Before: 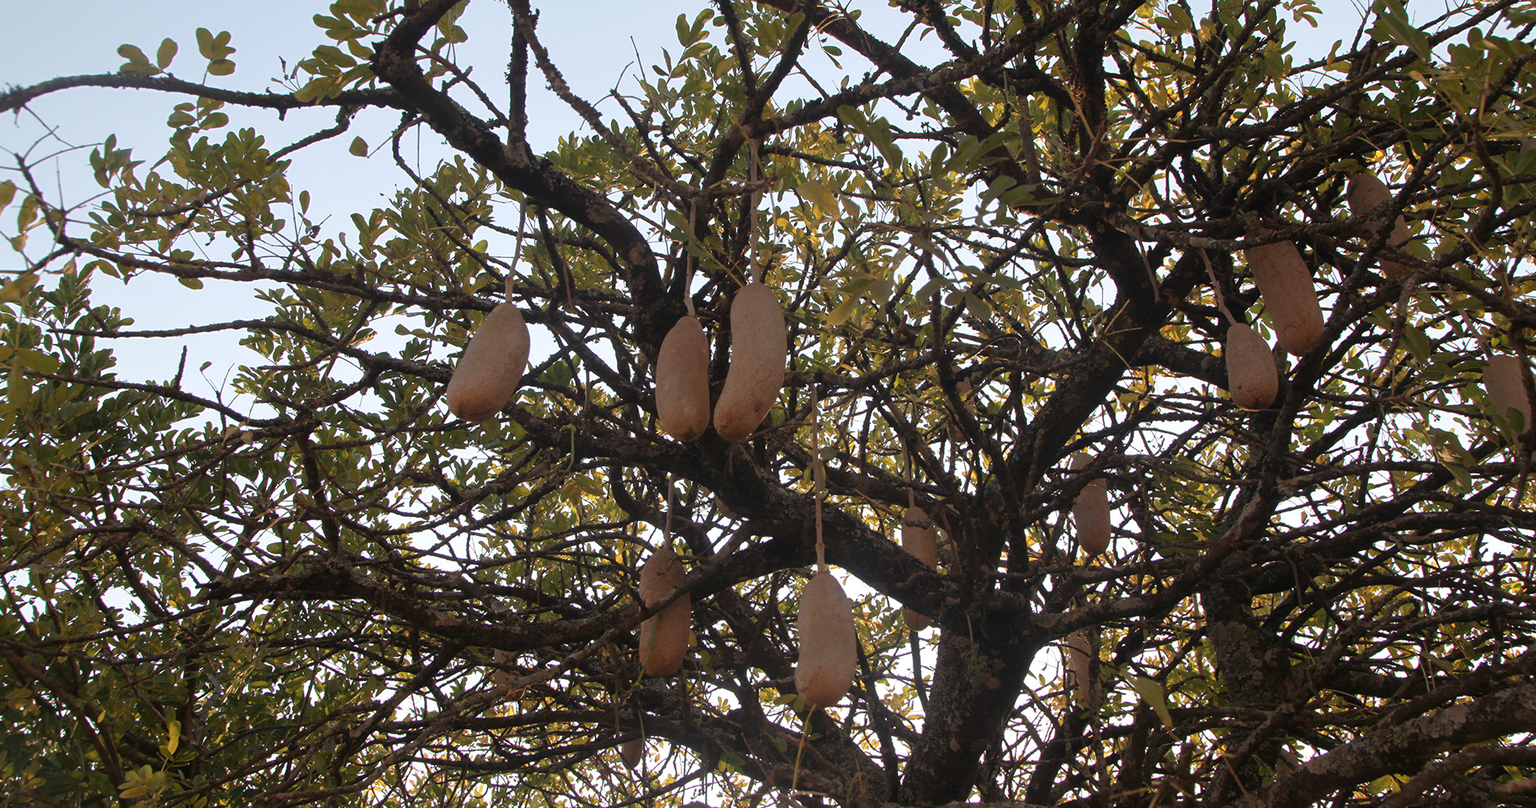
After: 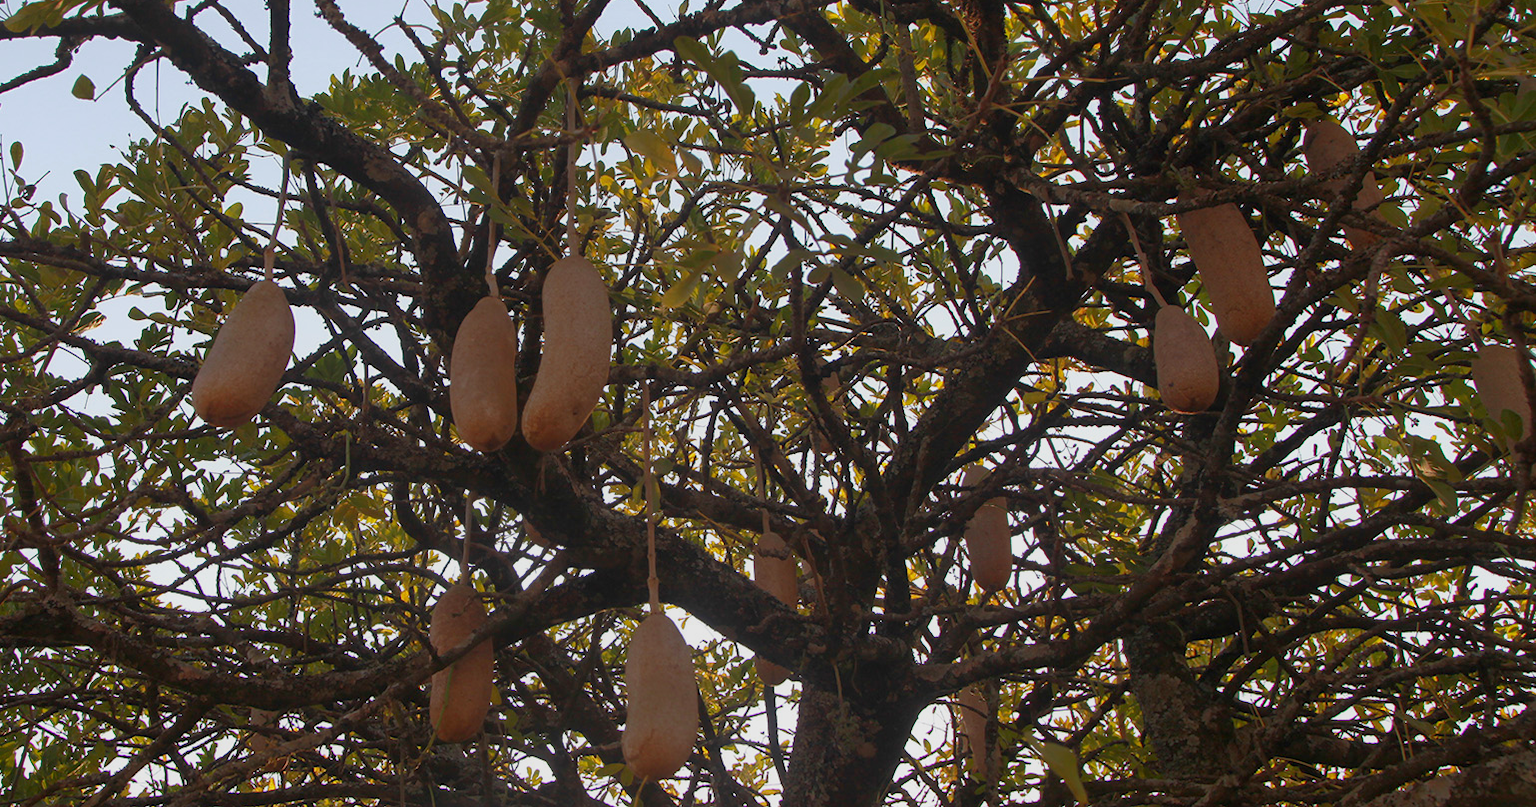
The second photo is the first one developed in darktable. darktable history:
crop: left 18.969%, top 9.467%, right 0%, bottom 9.574%
contrast brightness saturation: contrast 0.082, saturation 0.2
tone equalizer: -8 EV 0.243 EV, -7 EV 0.427 EV, -6 EV 0.397 EV, -5 EV 0.262 EV, -3 EV -0.266 EV, -2 EV -0.401 EV, -1 EV -0.393 EV, +0 EV -0.243 EV, mask exposure compensation -0.499 EV
